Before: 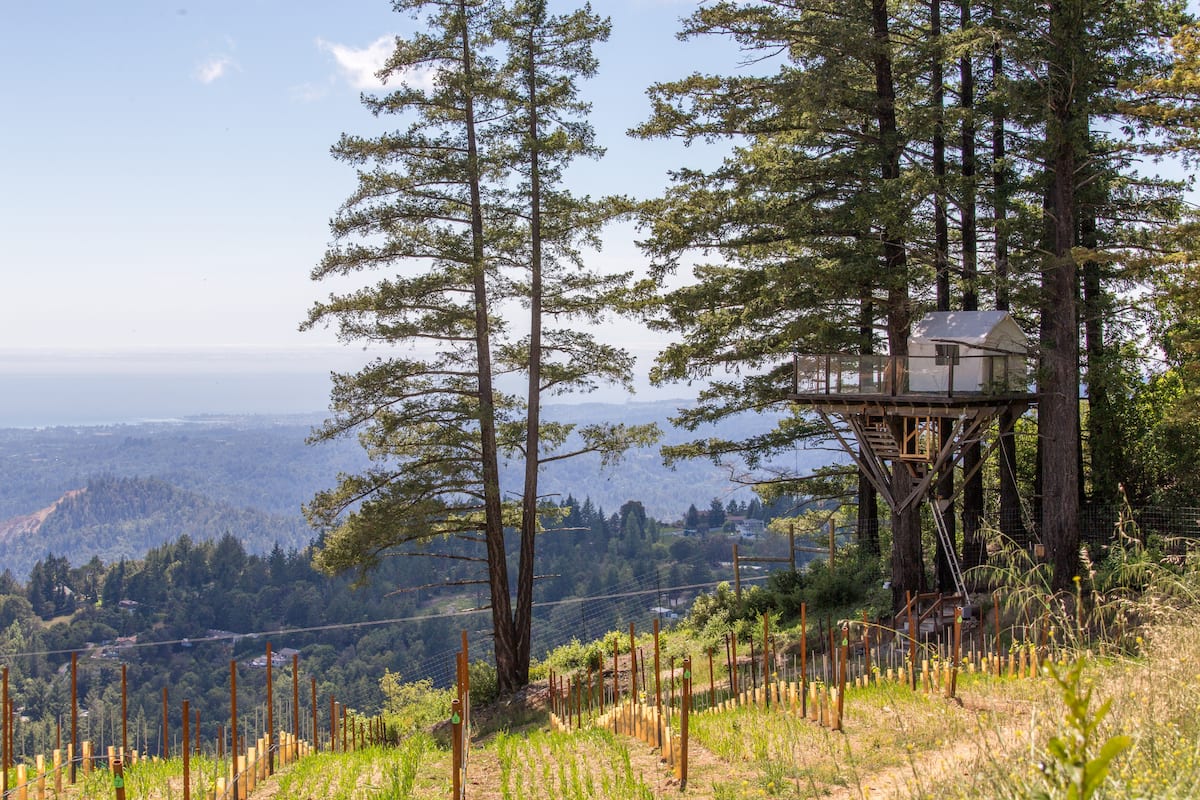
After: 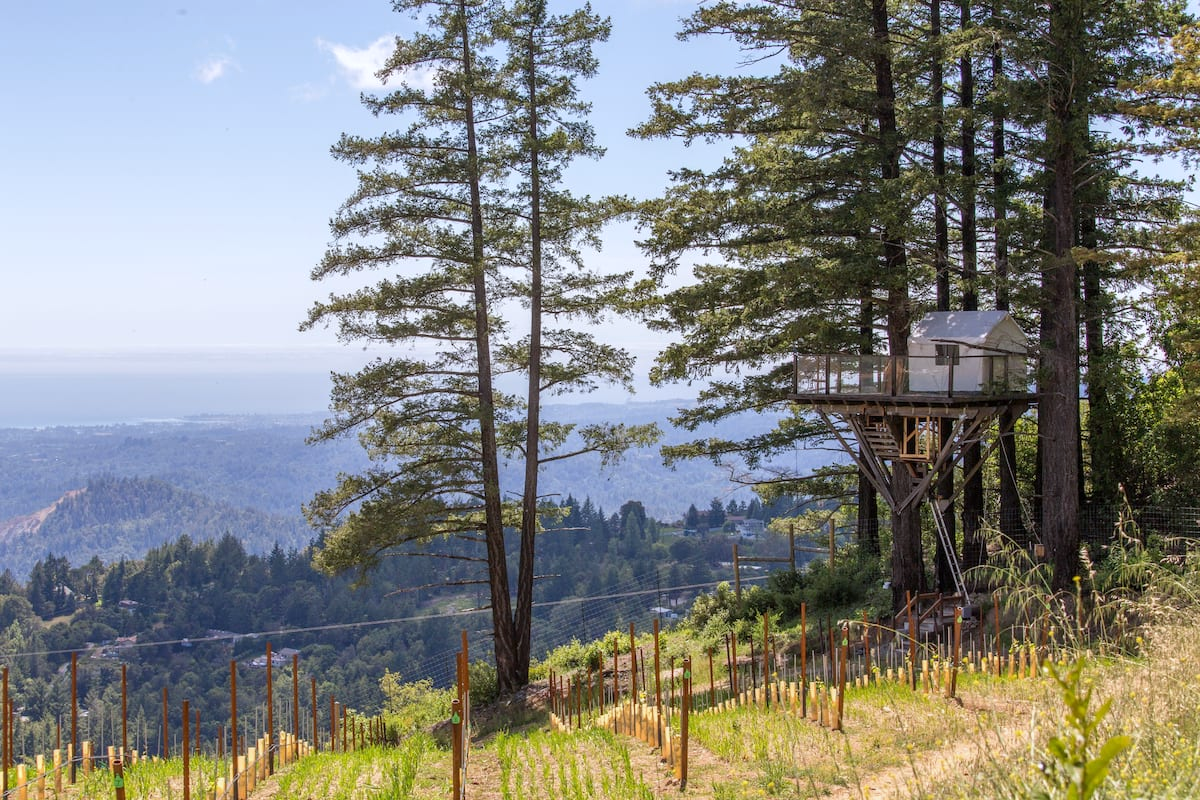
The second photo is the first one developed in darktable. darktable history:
tone equalizer: on, module defaults
white balance: red 0.976, blue 1.04
